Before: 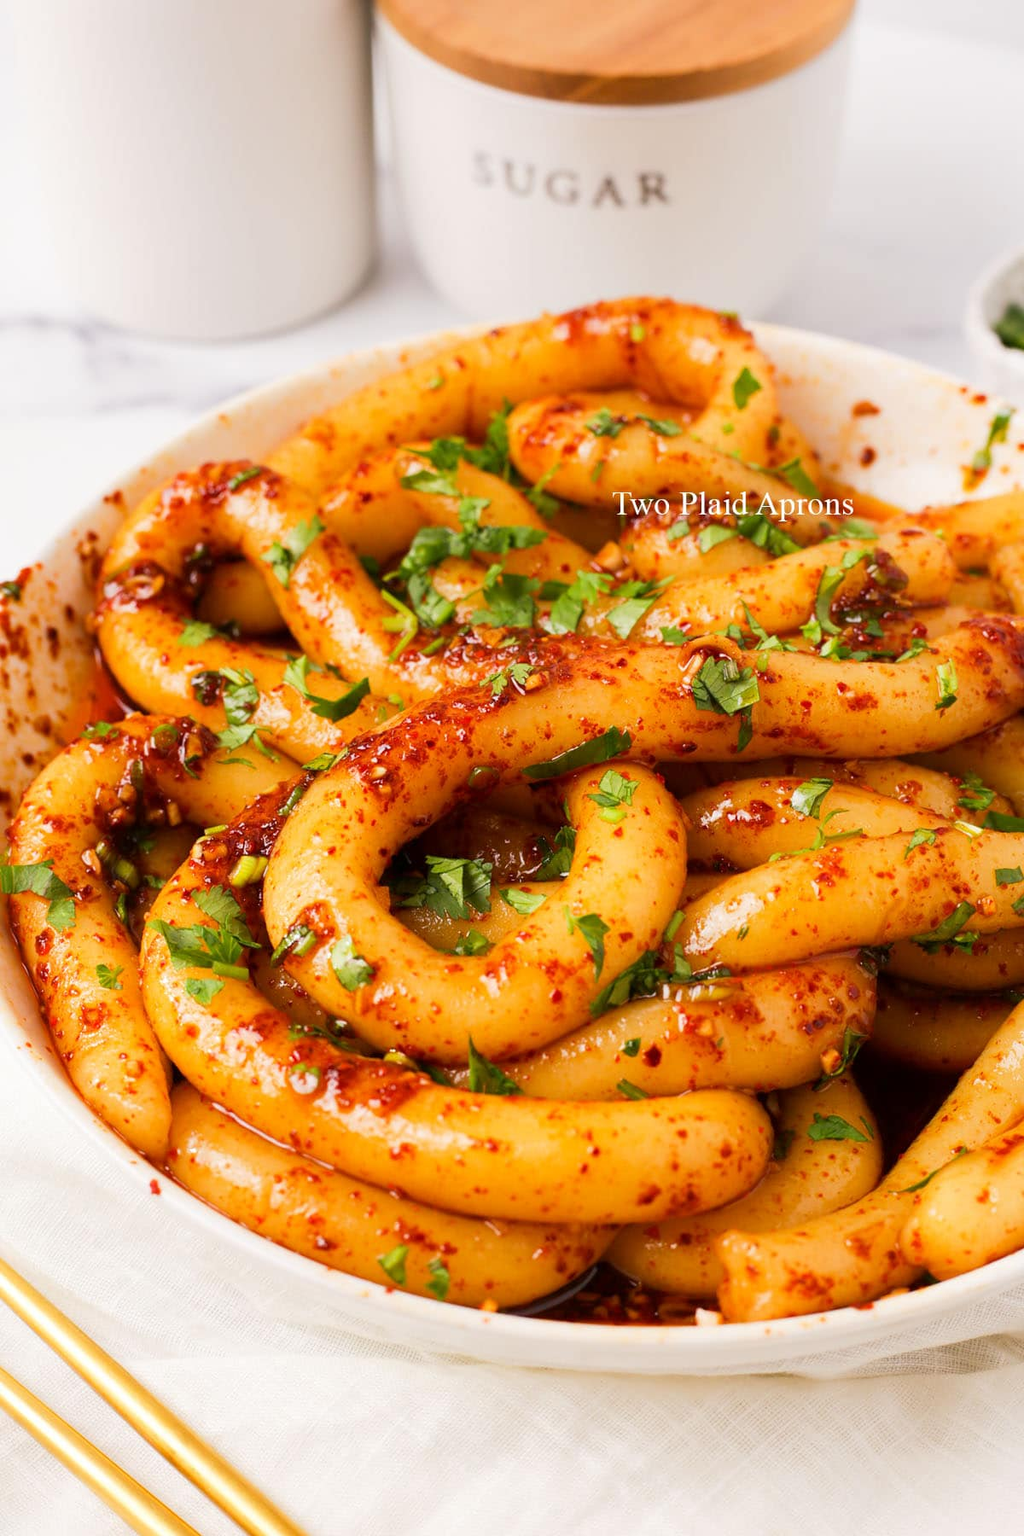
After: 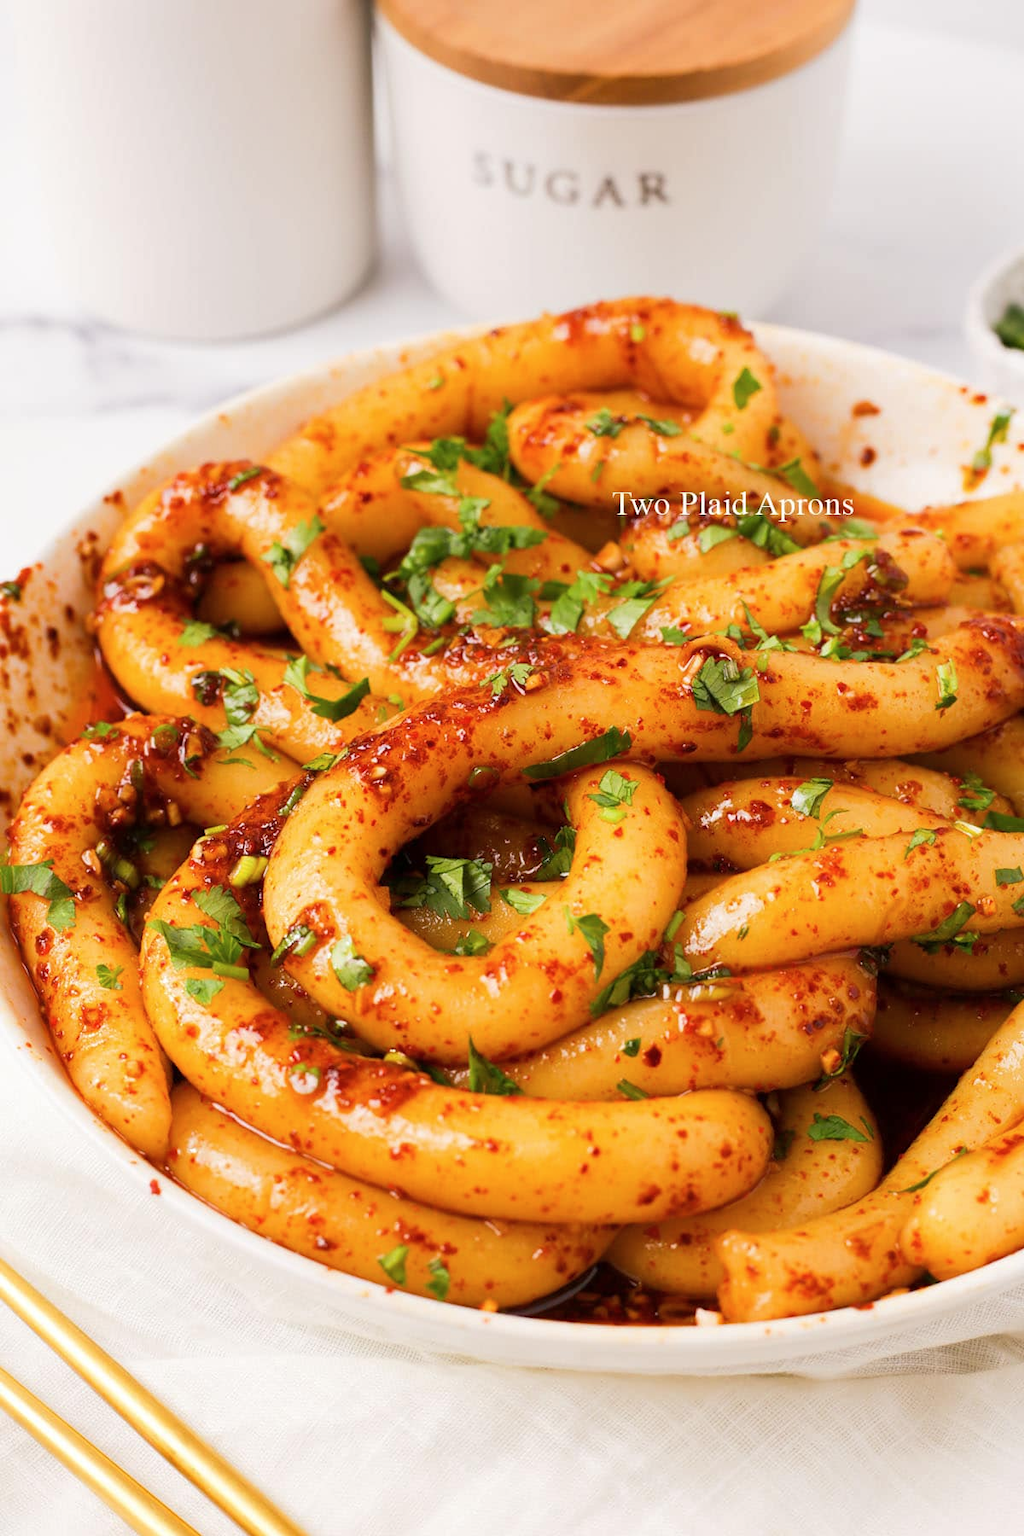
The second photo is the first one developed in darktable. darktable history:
color zones: curves: ch0 [(0, 0.5) (0.143, 0.5) (0.286, 0.5) (0.429, 0.5) (0.571, 0.5) (0.714, 0.476) (0.857, 0.5) (1, 0.5)]; ch2 [(0, 0.5) (0.143, 0.5) (0.286, 0.5) (0.429, 0.5) (0.571, 0.5) (0.714, 0.487) (0.857, 0.5) (1, 0.5)]
contrast brightness saturation: contrast 0.01, saturation -0.05
